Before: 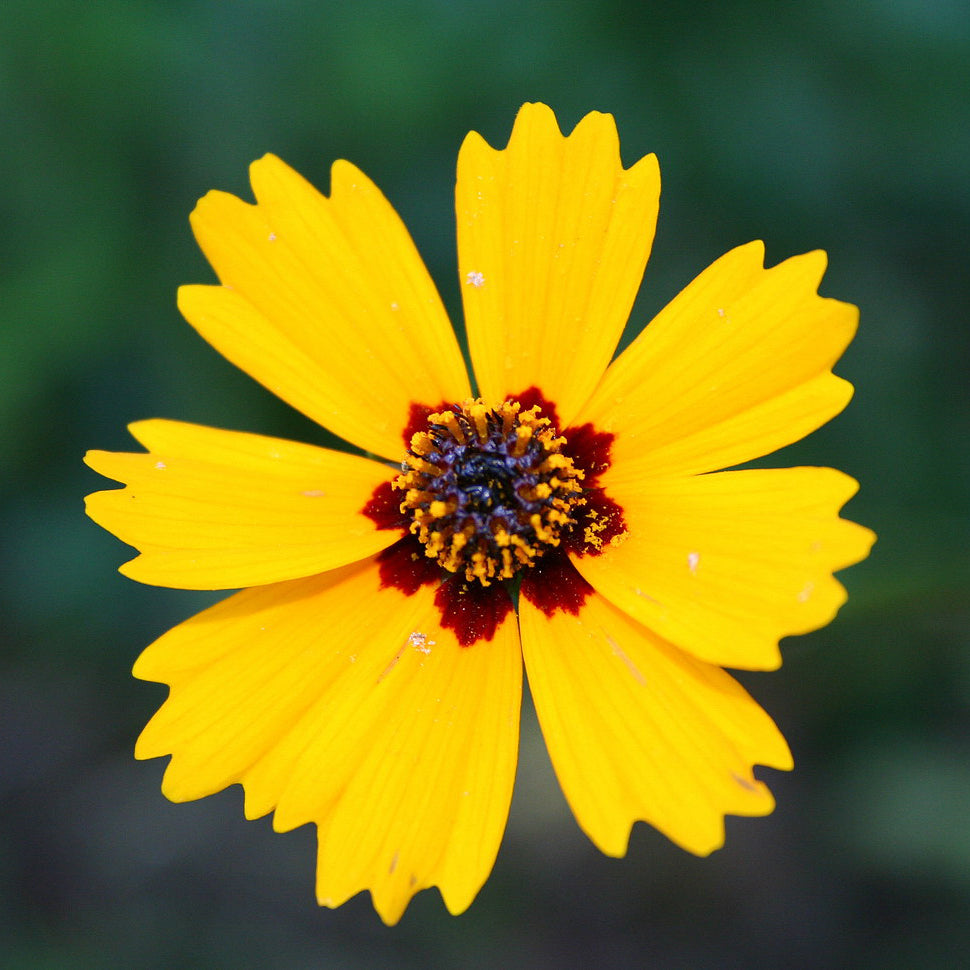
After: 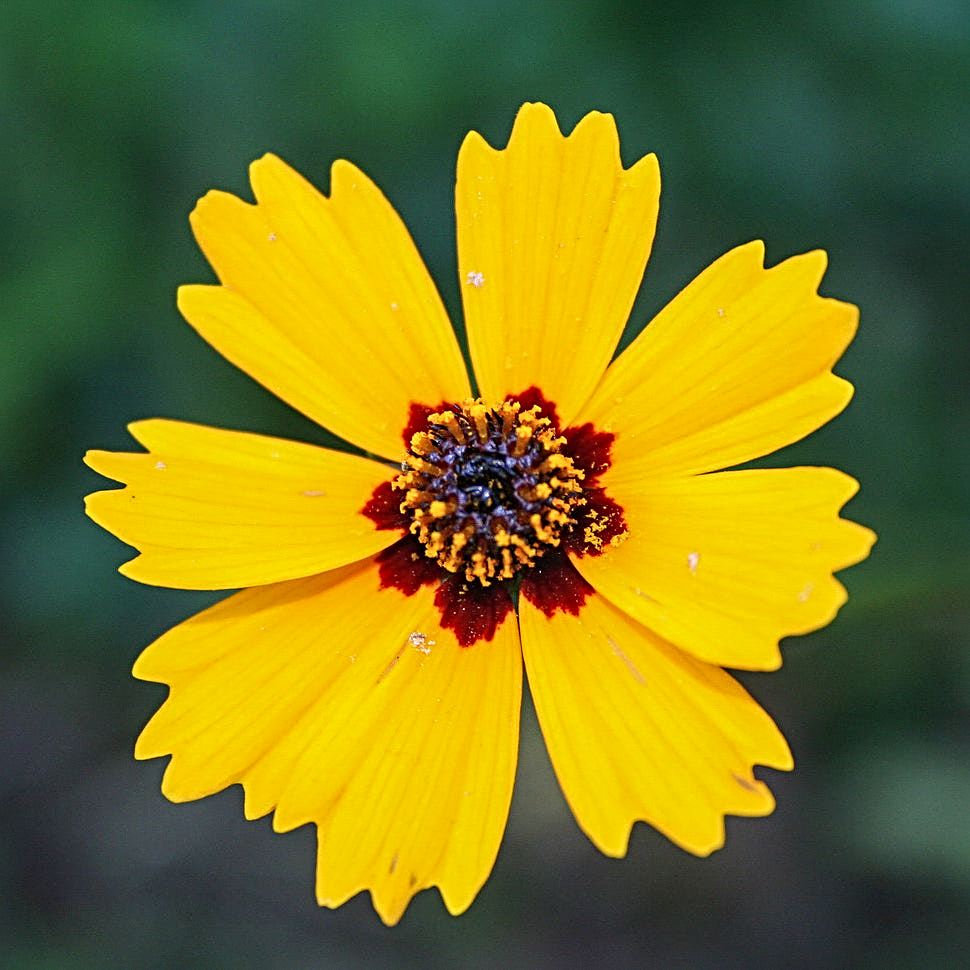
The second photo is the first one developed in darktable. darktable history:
local contrast: on, module defaults
white balance: emerald 1
sharpen: radius 4
